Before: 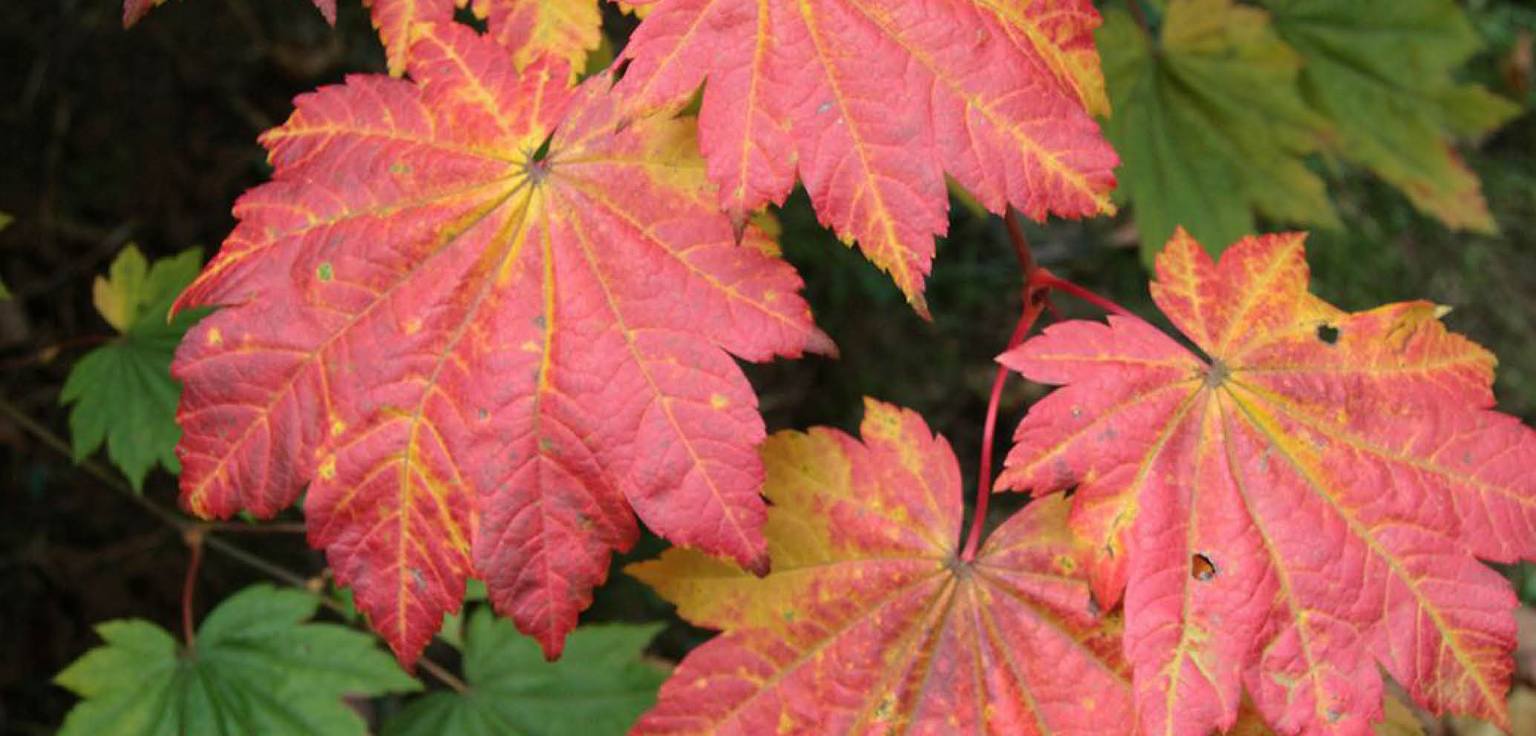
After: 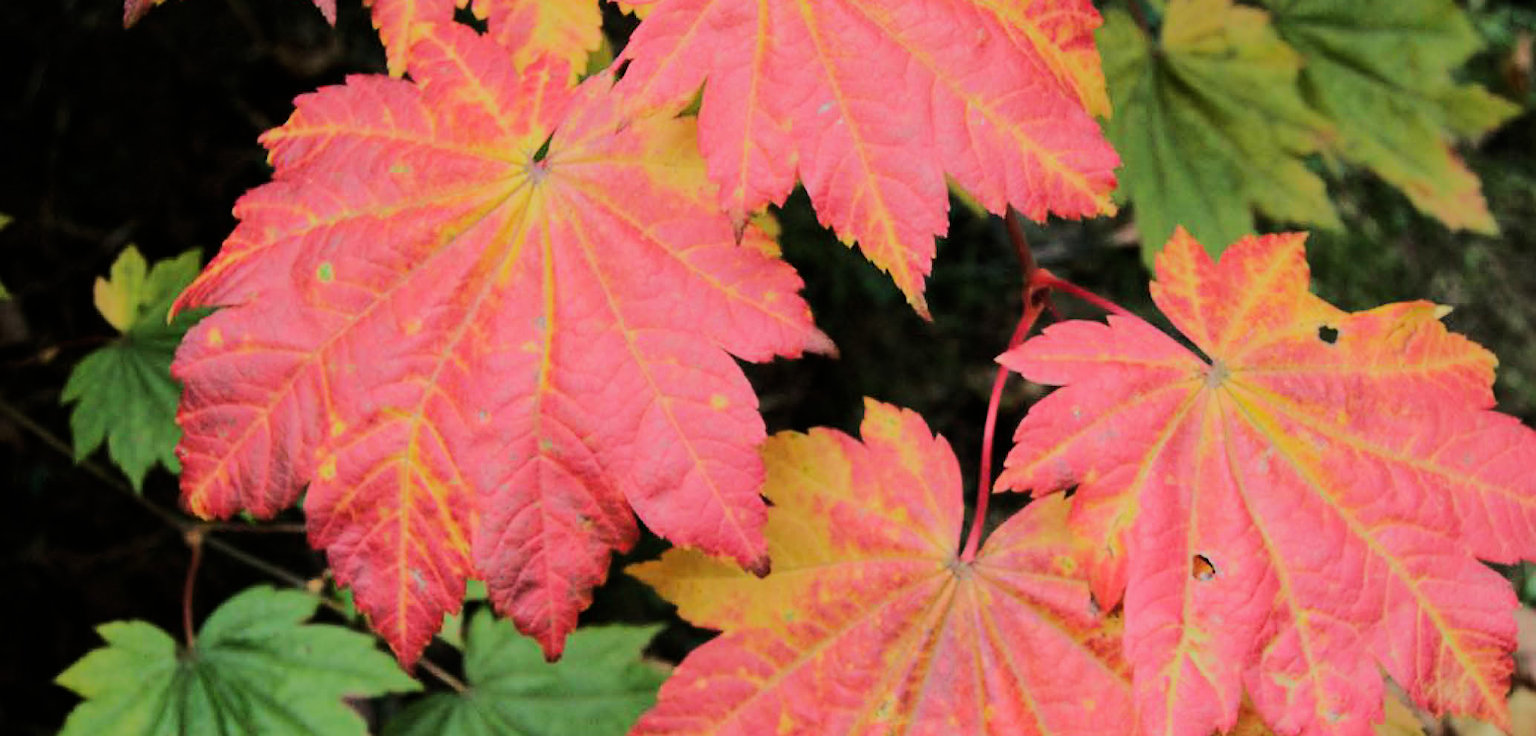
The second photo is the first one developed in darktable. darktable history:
filmic rgb: black relative exposure -7.15 EV, white relative exposure 5.36 EV, hardness 3.02, color science v6 (2022)
rgb curve: curves: ch0 [(0, 0) (0.284, 0.292) (0.505, 0.644) (1, 1)], compensate middle gray true
